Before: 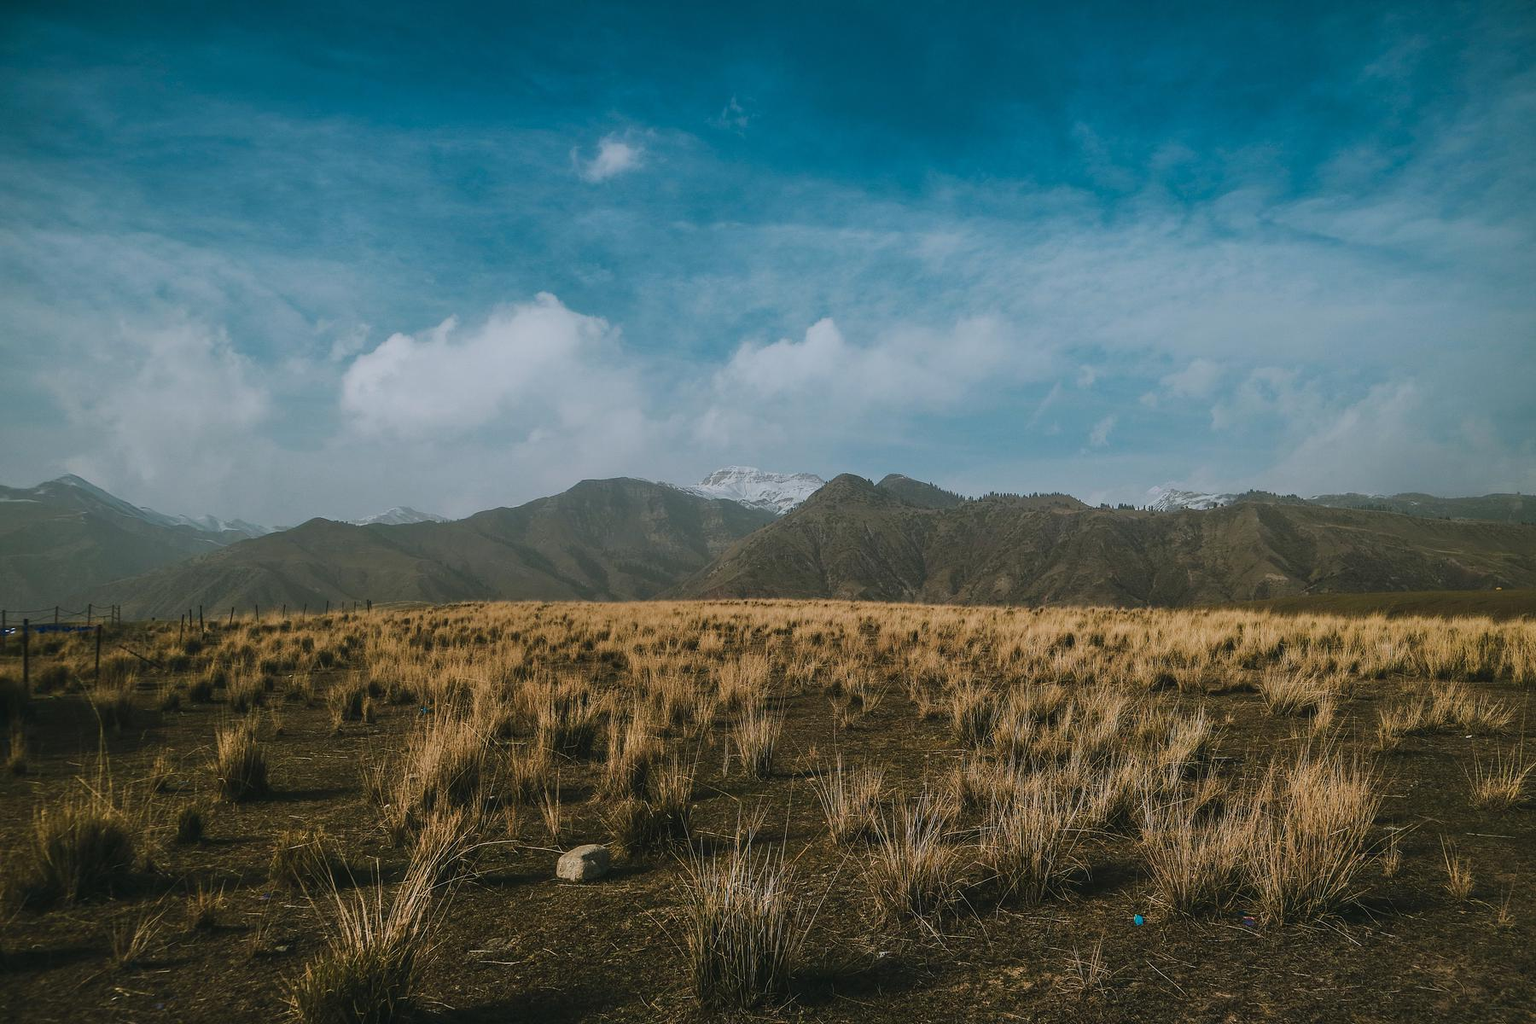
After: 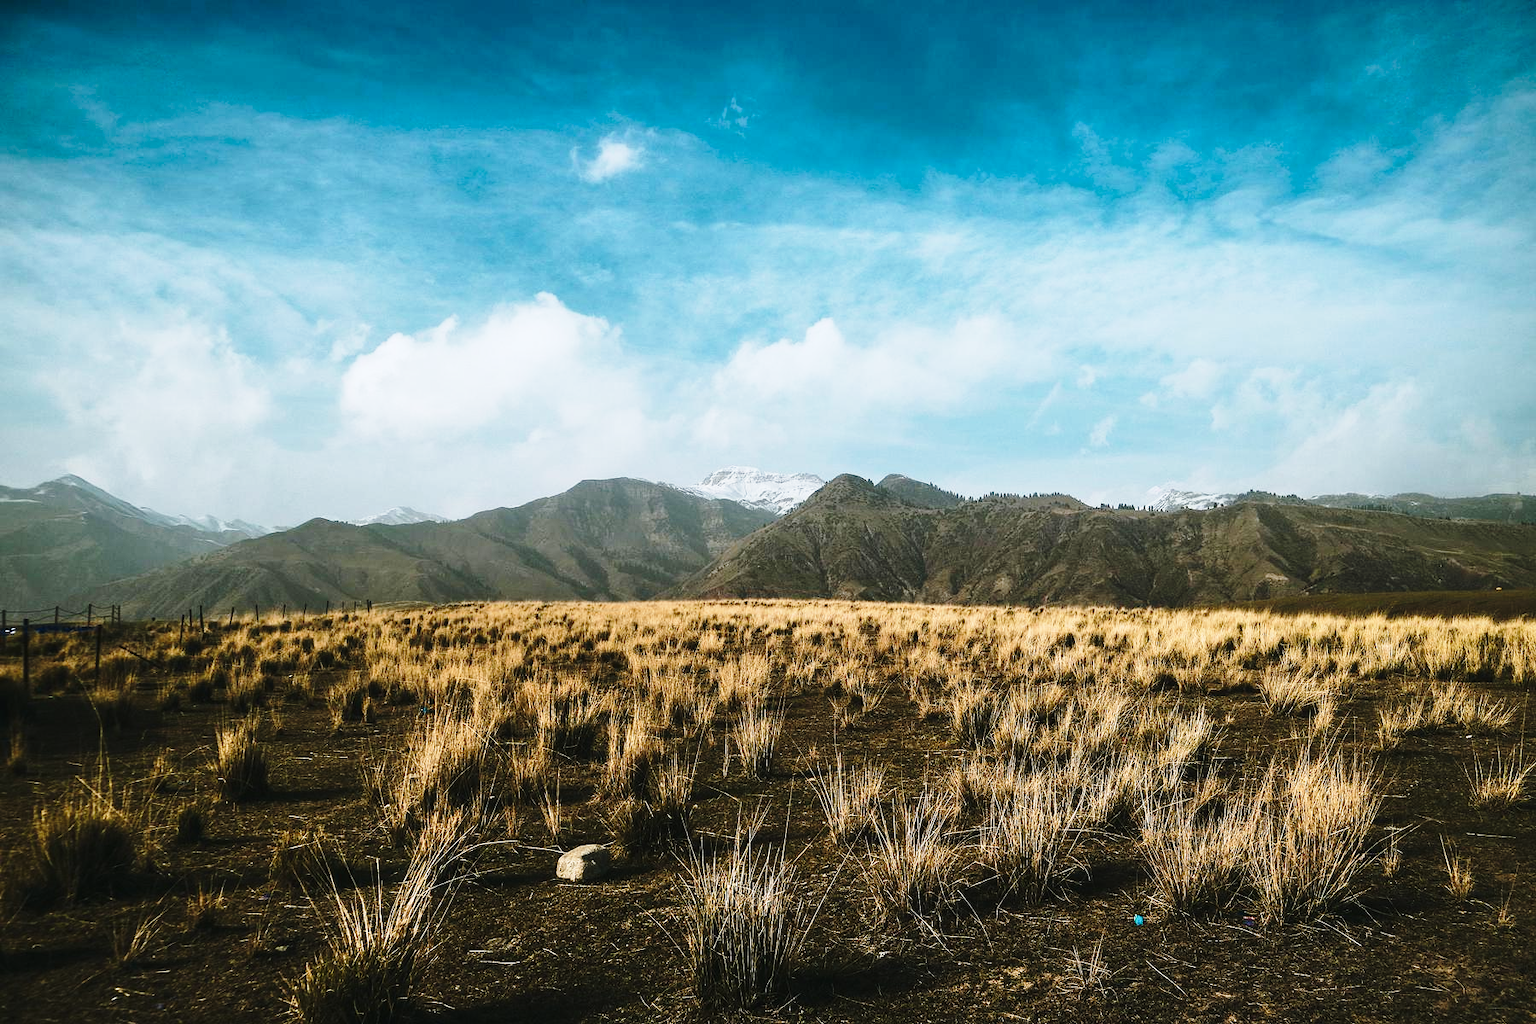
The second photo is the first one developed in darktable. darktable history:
base curve: curves: ch0 [(0, 0) (0.028, 0.03) (0.121, 0.232) (0.46, 0.748) (0.859, 0.968) (1, 1)], preserve colors none
tone equalizer: -8 EV -0.75 EV, -7 EV -0.7 EV, -6 EV -0.6 EV, -5 EV -0.4 EV, -3 EV 0.4 EV, -2 EV 0.6 EV, -1 EV 0.7 EV, +0 EV 0.75 EV, edges refinement/feathering 500, mask exposure compensation -1.57 EV, preserve details no
